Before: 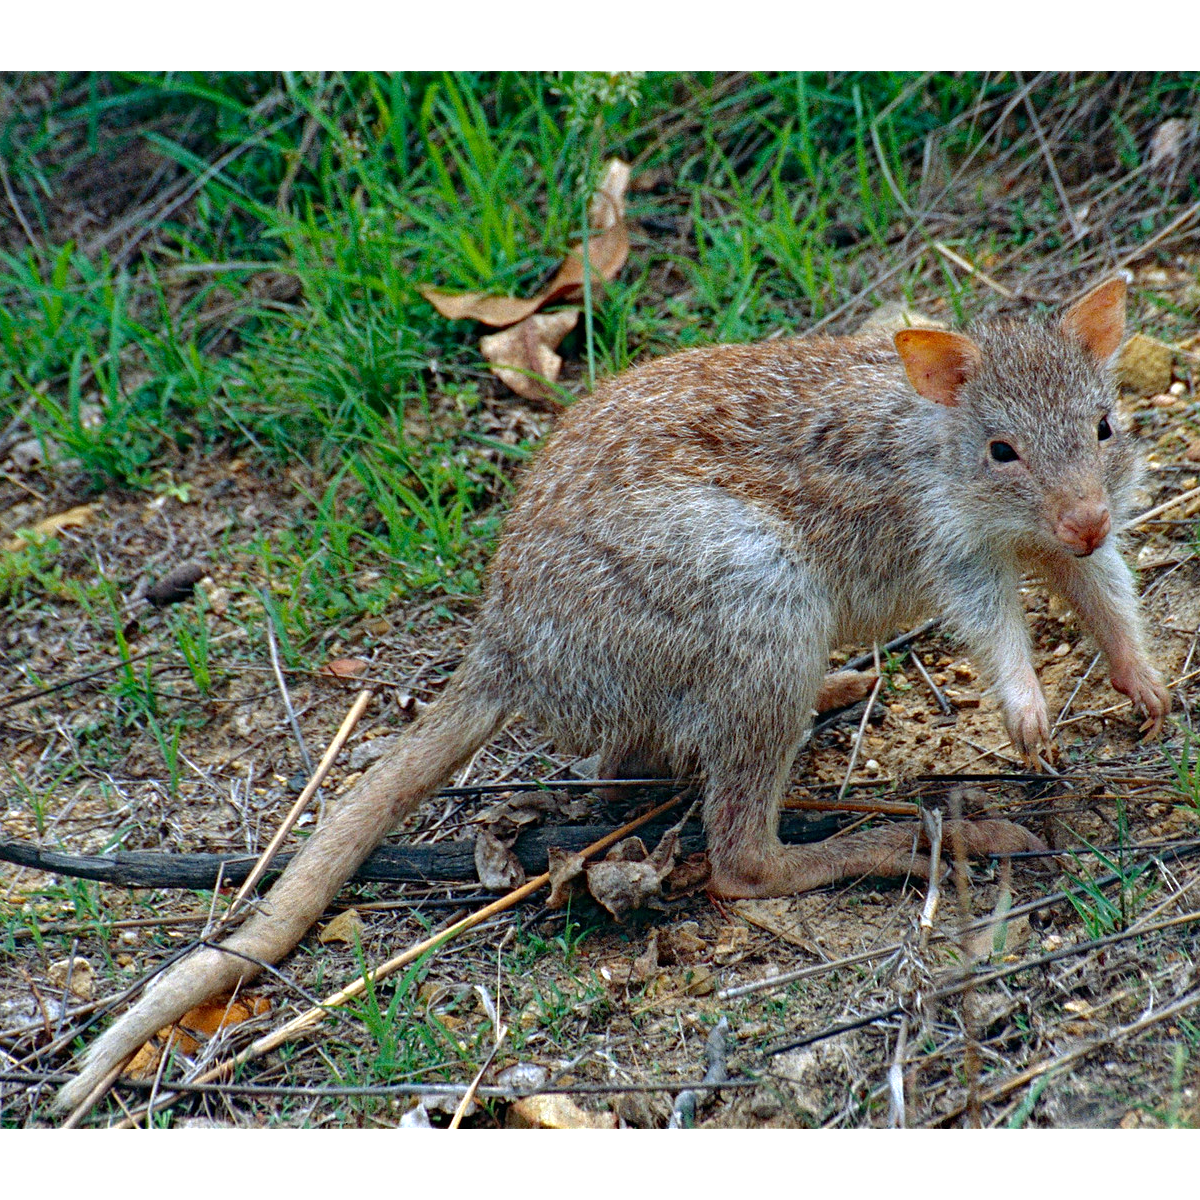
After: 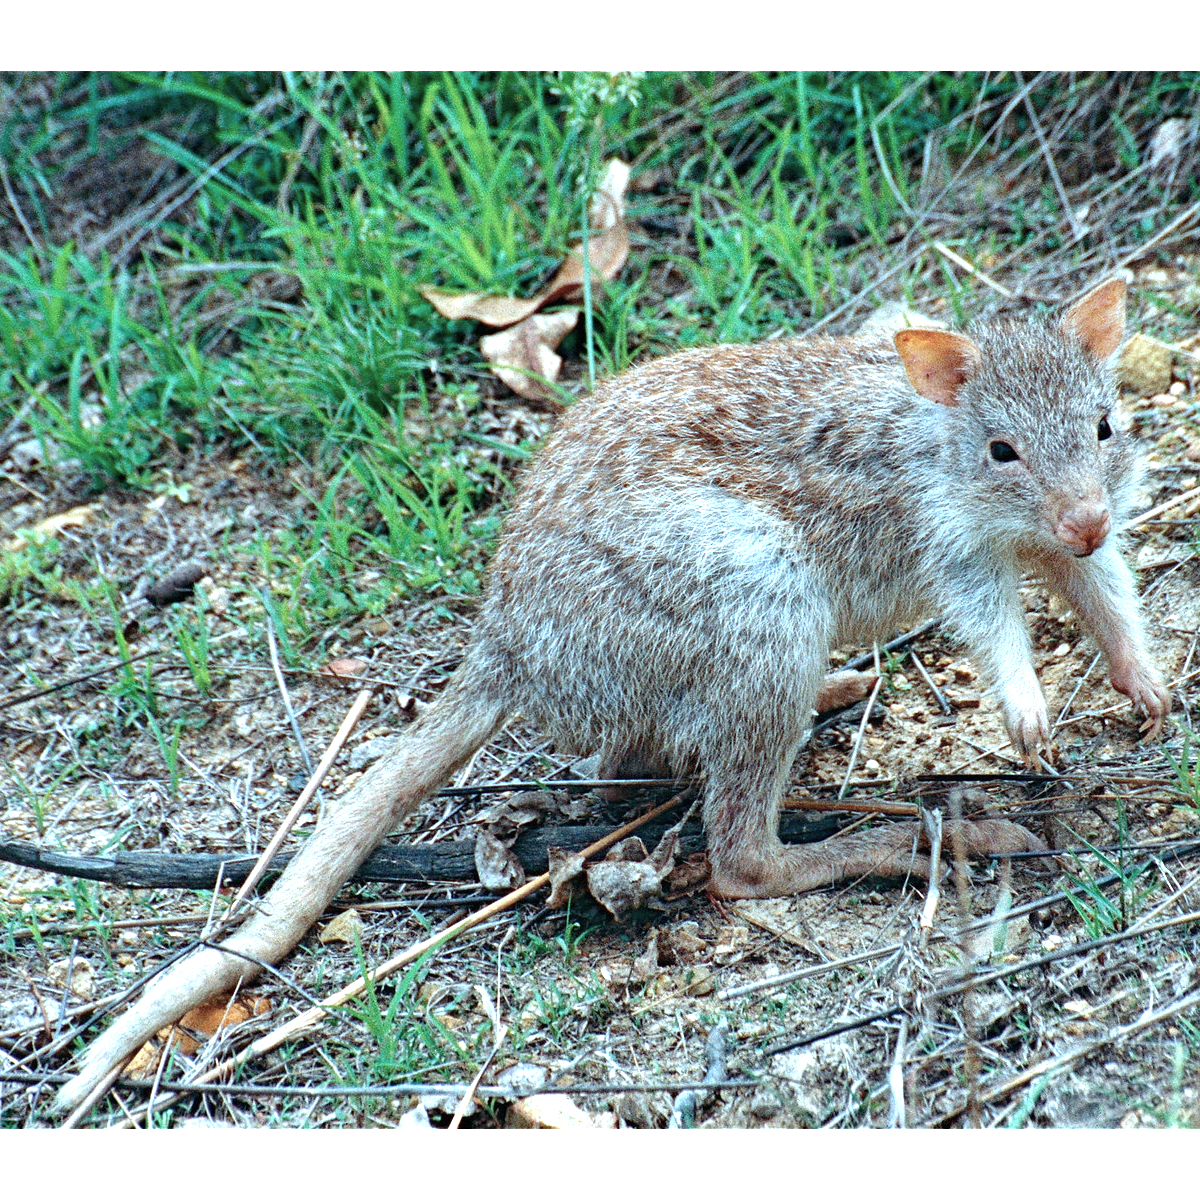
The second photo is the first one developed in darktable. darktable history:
exposure: black level correction 0, exposure 1 EV, compensate highlight preservation false
color correction: highlights a* -12.64, highlights b* -18.1, saturation 0.7
